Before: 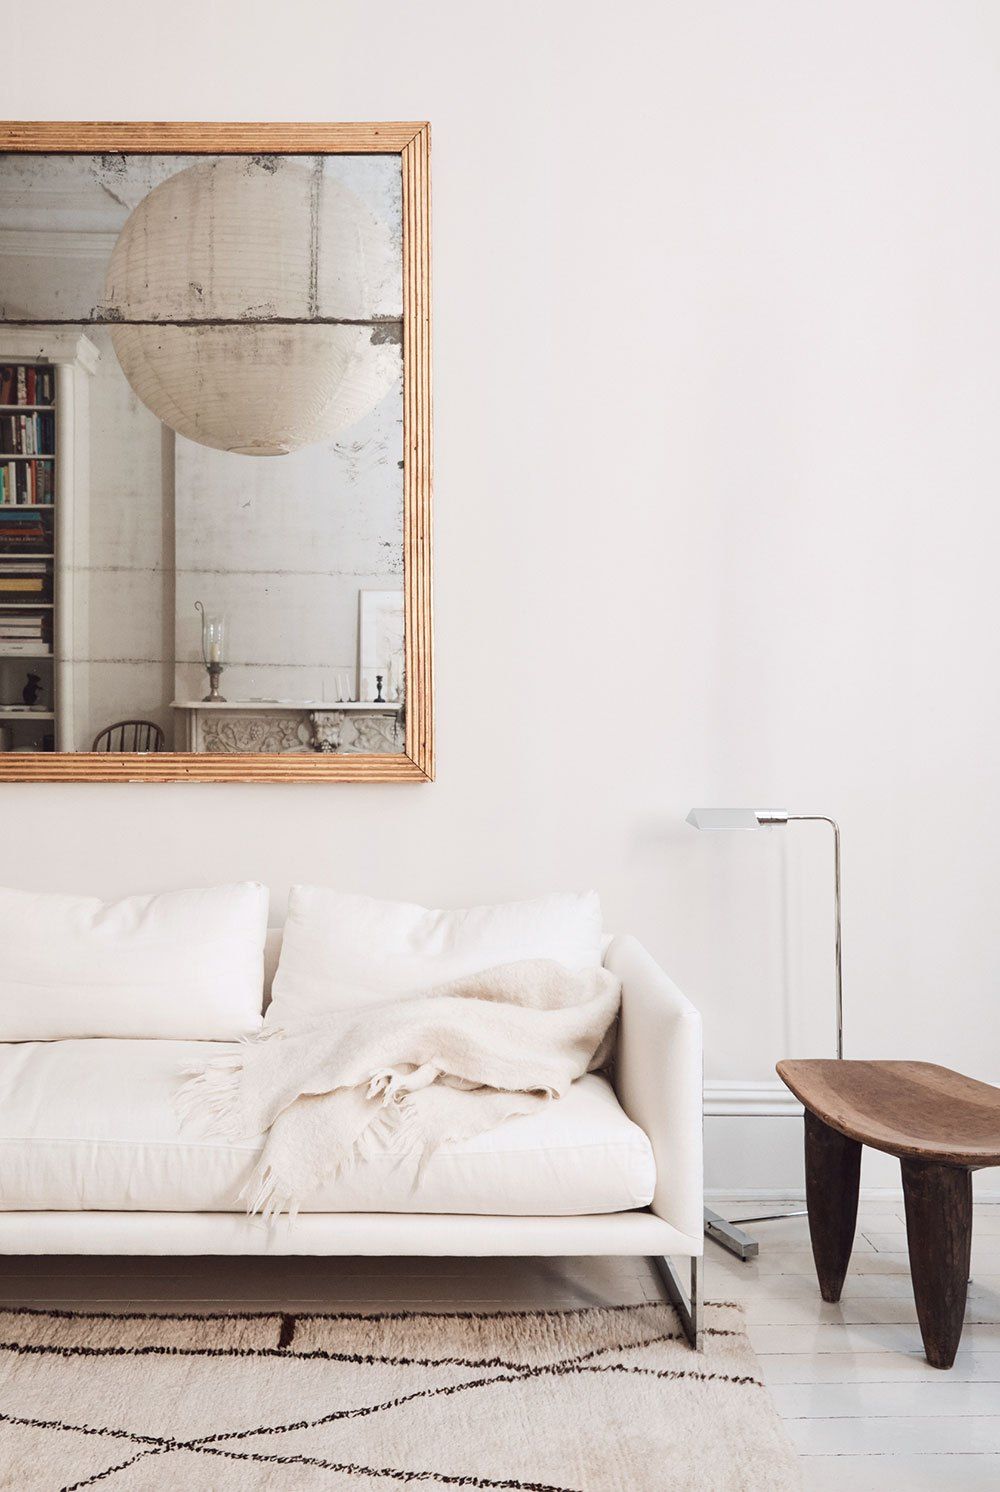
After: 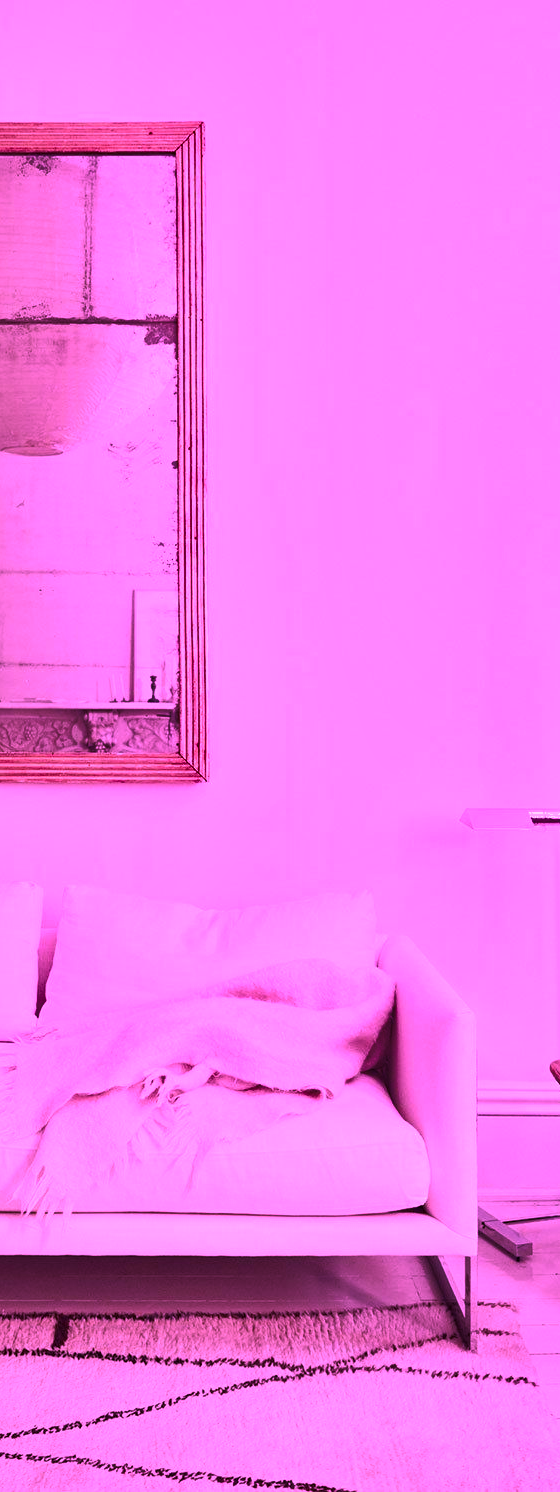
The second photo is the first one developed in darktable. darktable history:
color calibration: illuminant custom, x 0.262, y 0.519, temperature 7046.87 K
crop and rotate: left 22.664%, right 21.274%
shadows and highlights: shadows 33.22, highlights -47.65, compress 49.92%, soften with gaussian
